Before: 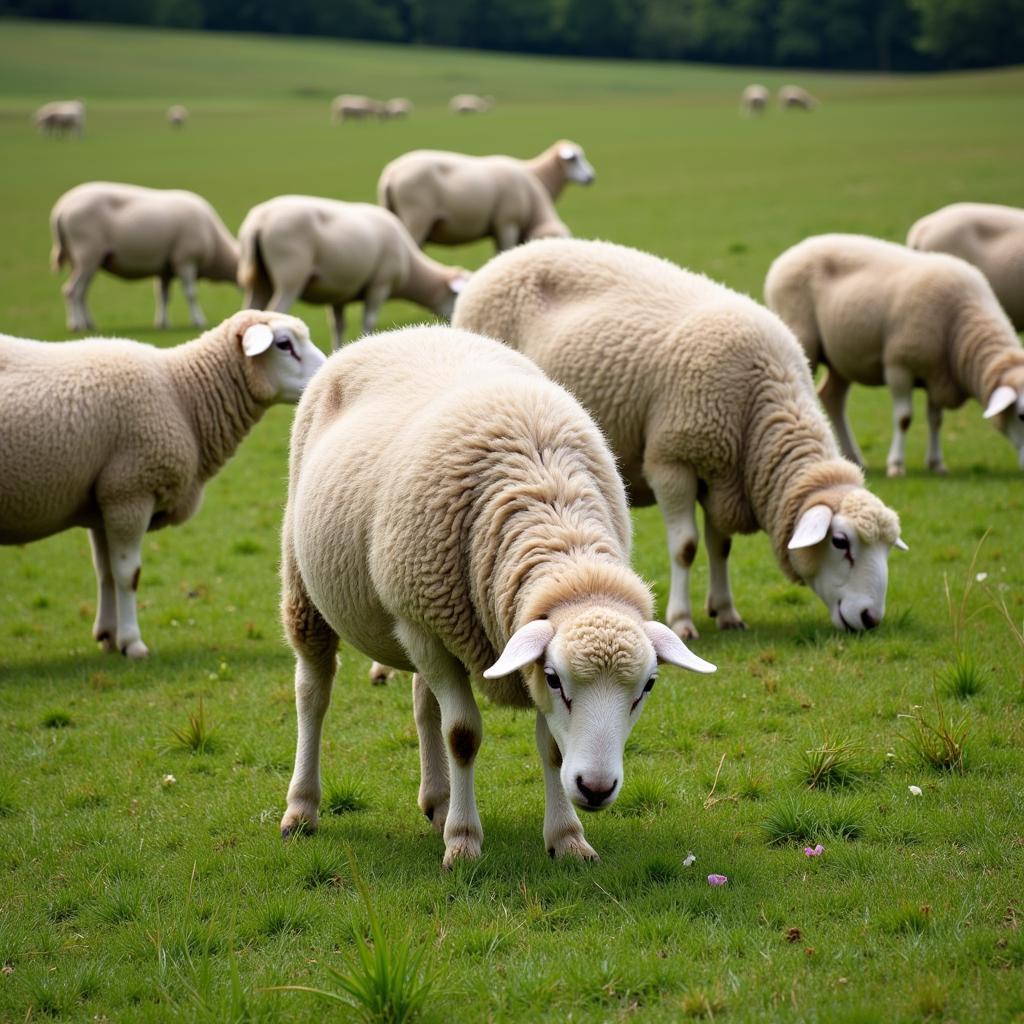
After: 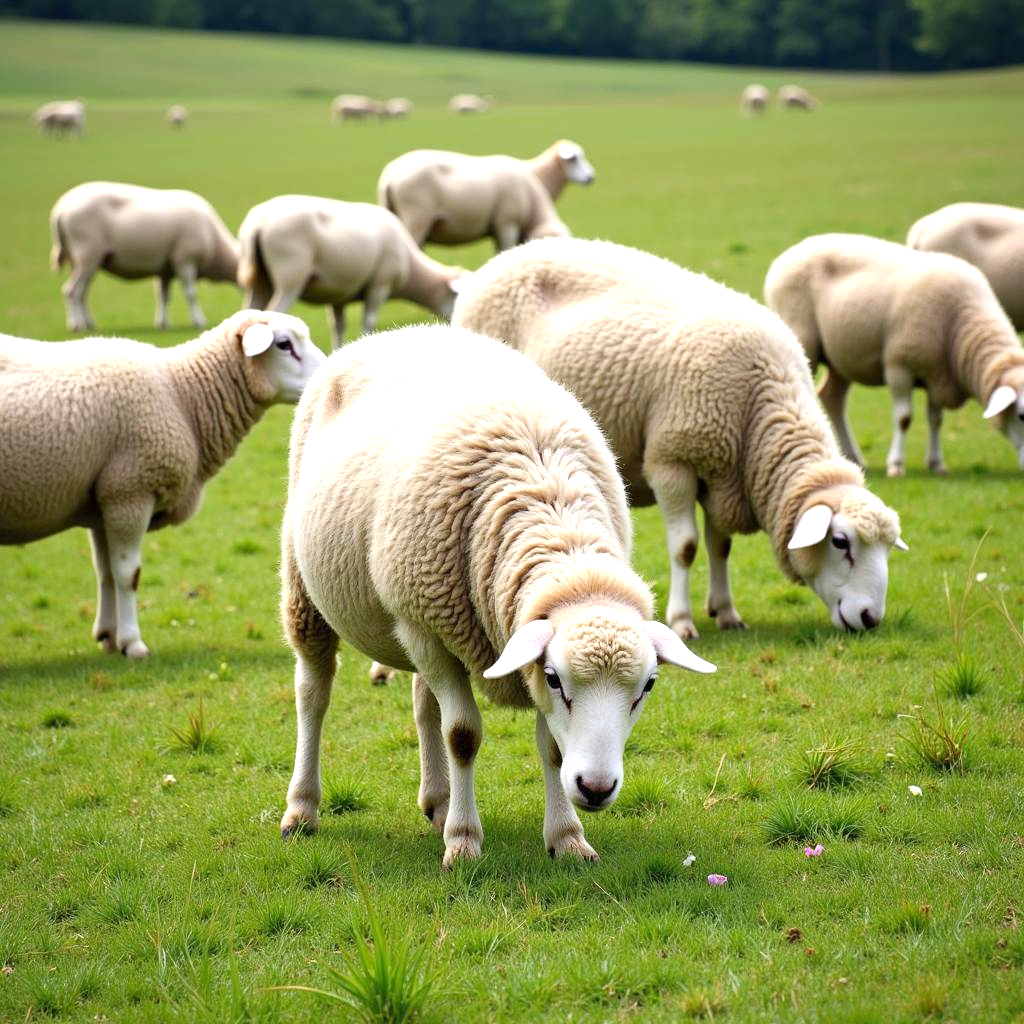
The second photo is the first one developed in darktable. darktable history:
exposure: black level correction 0, exposure 0.694 EV, compensate highlight preservation false
base curve: curves: ch0 [(0, 0) (0.472, 0.508) (1, 1)], preserve colors none
